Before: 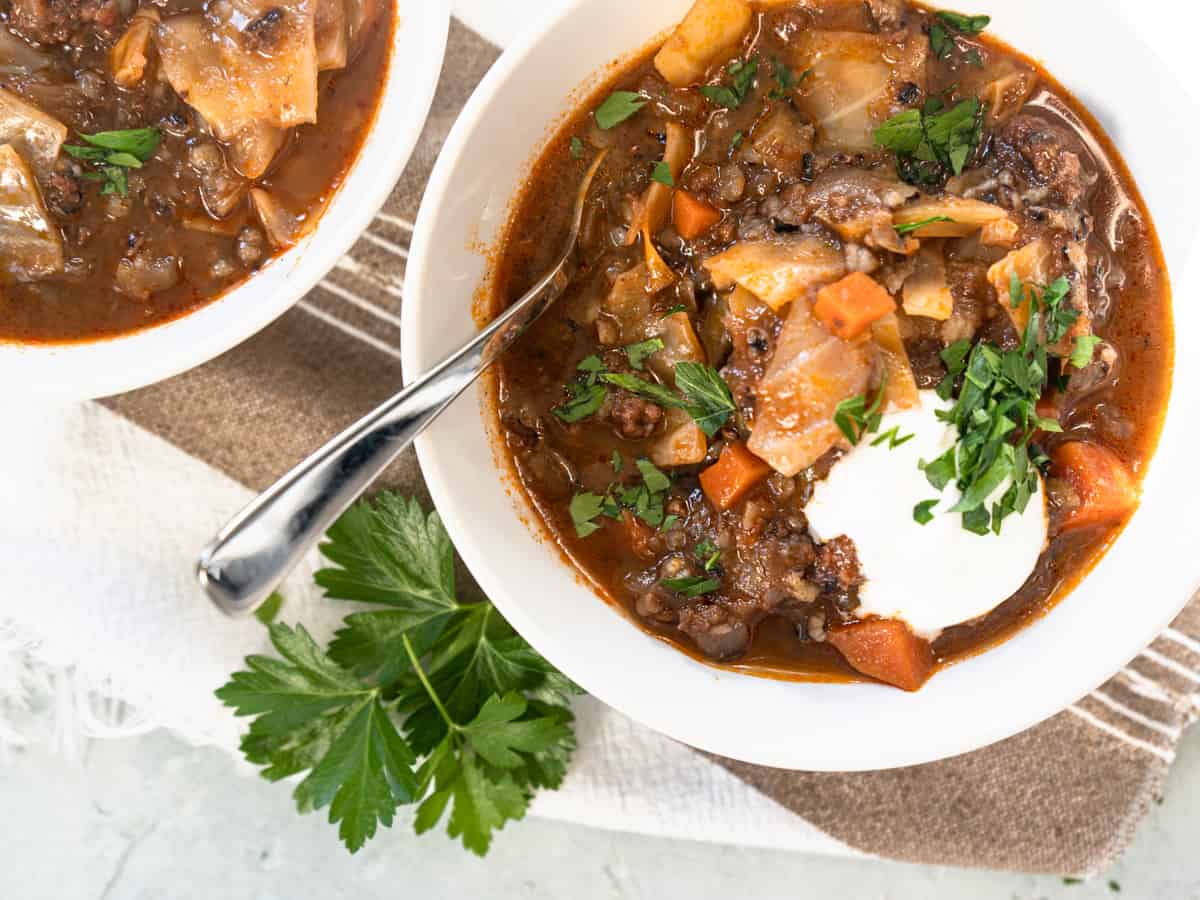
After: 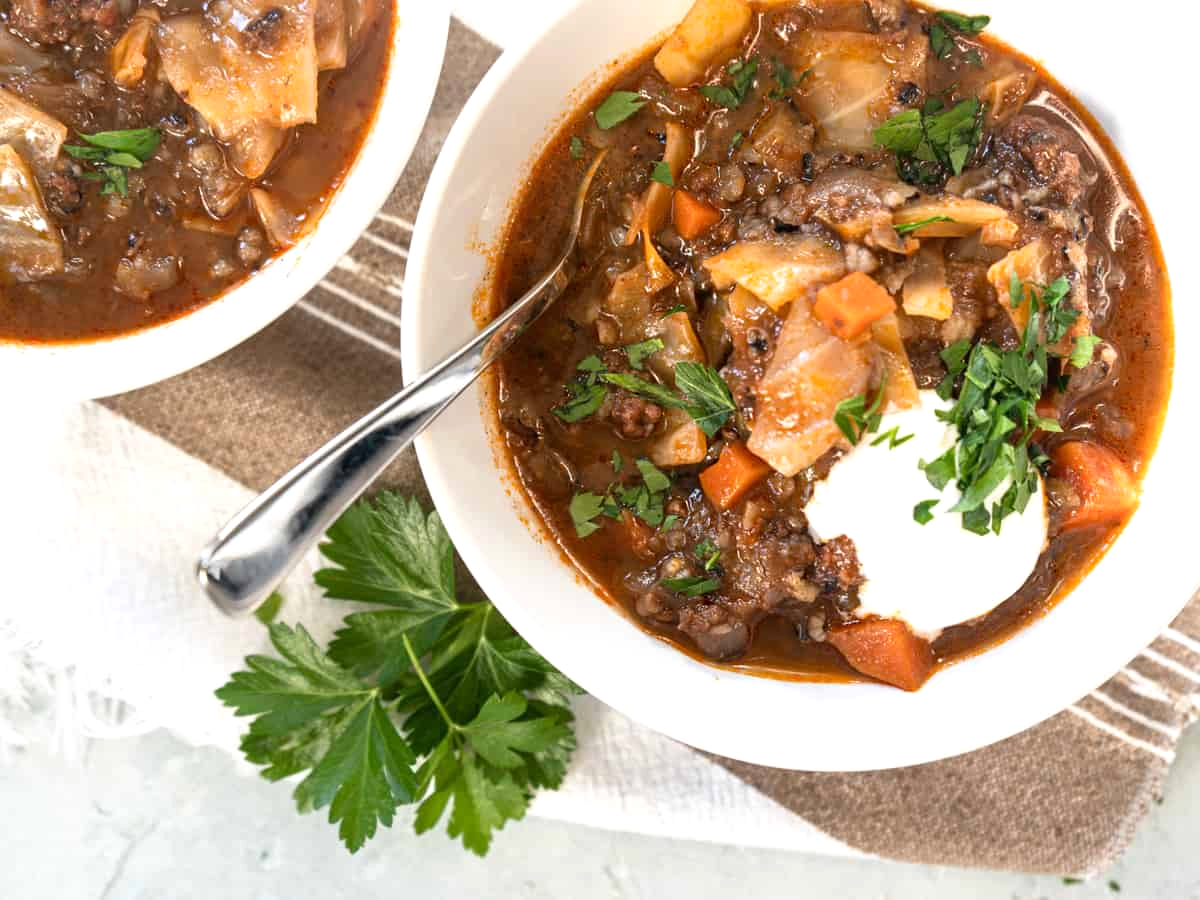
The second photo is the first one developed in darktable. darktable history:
exposure: exposure 0.176 EV, compensate highlight preservation false
